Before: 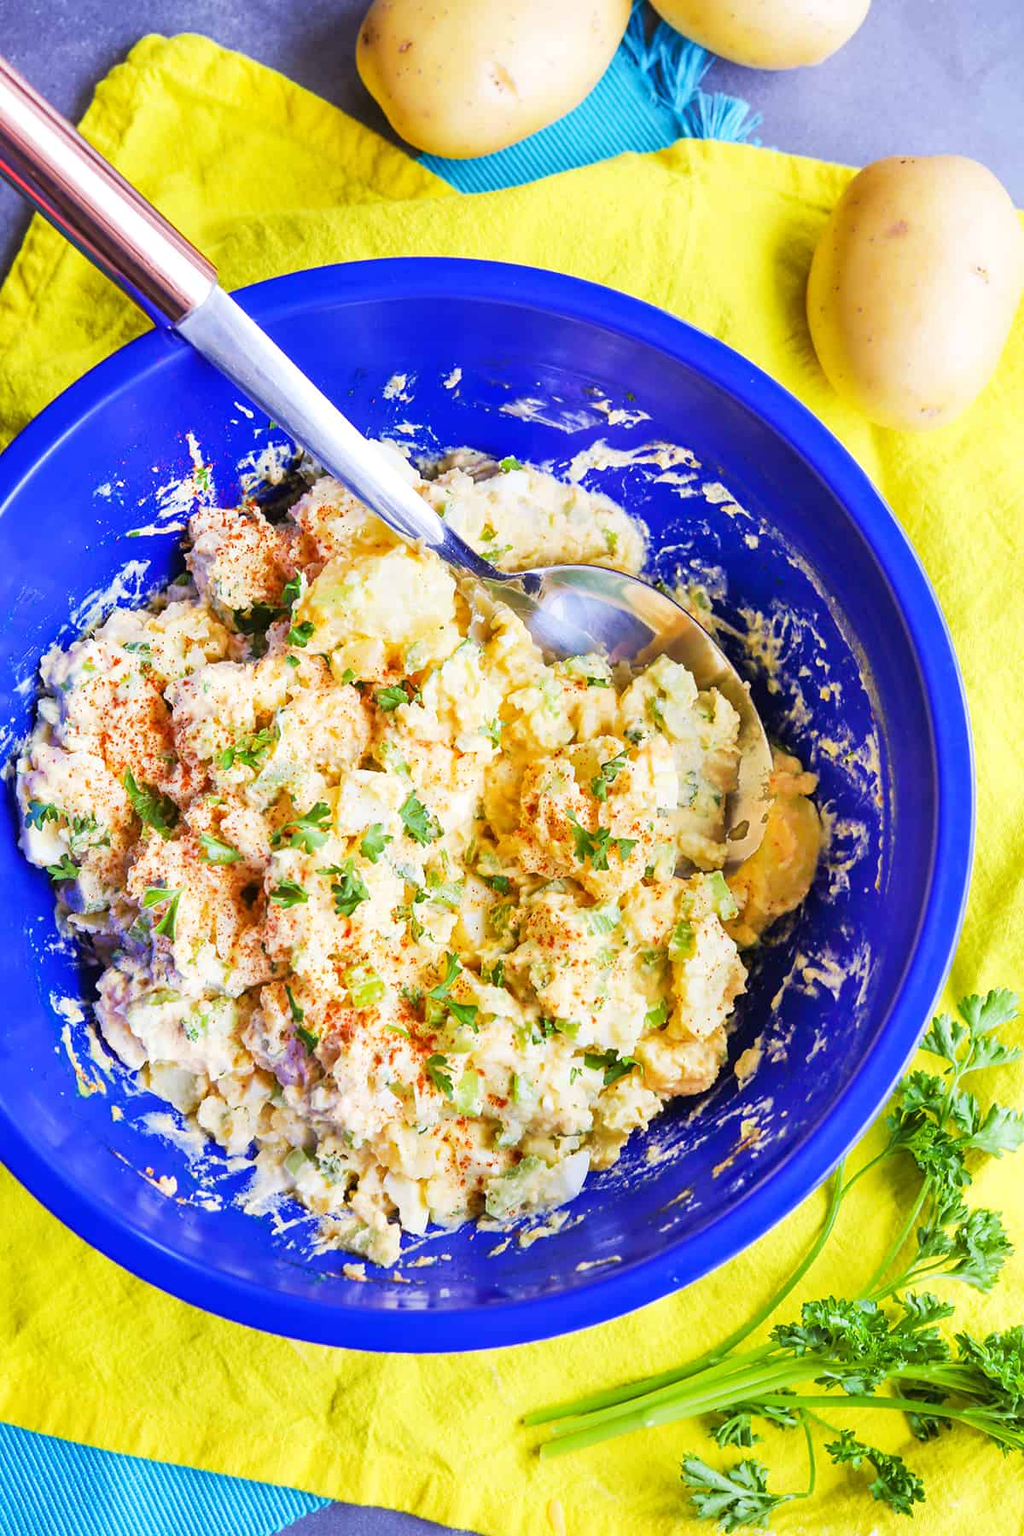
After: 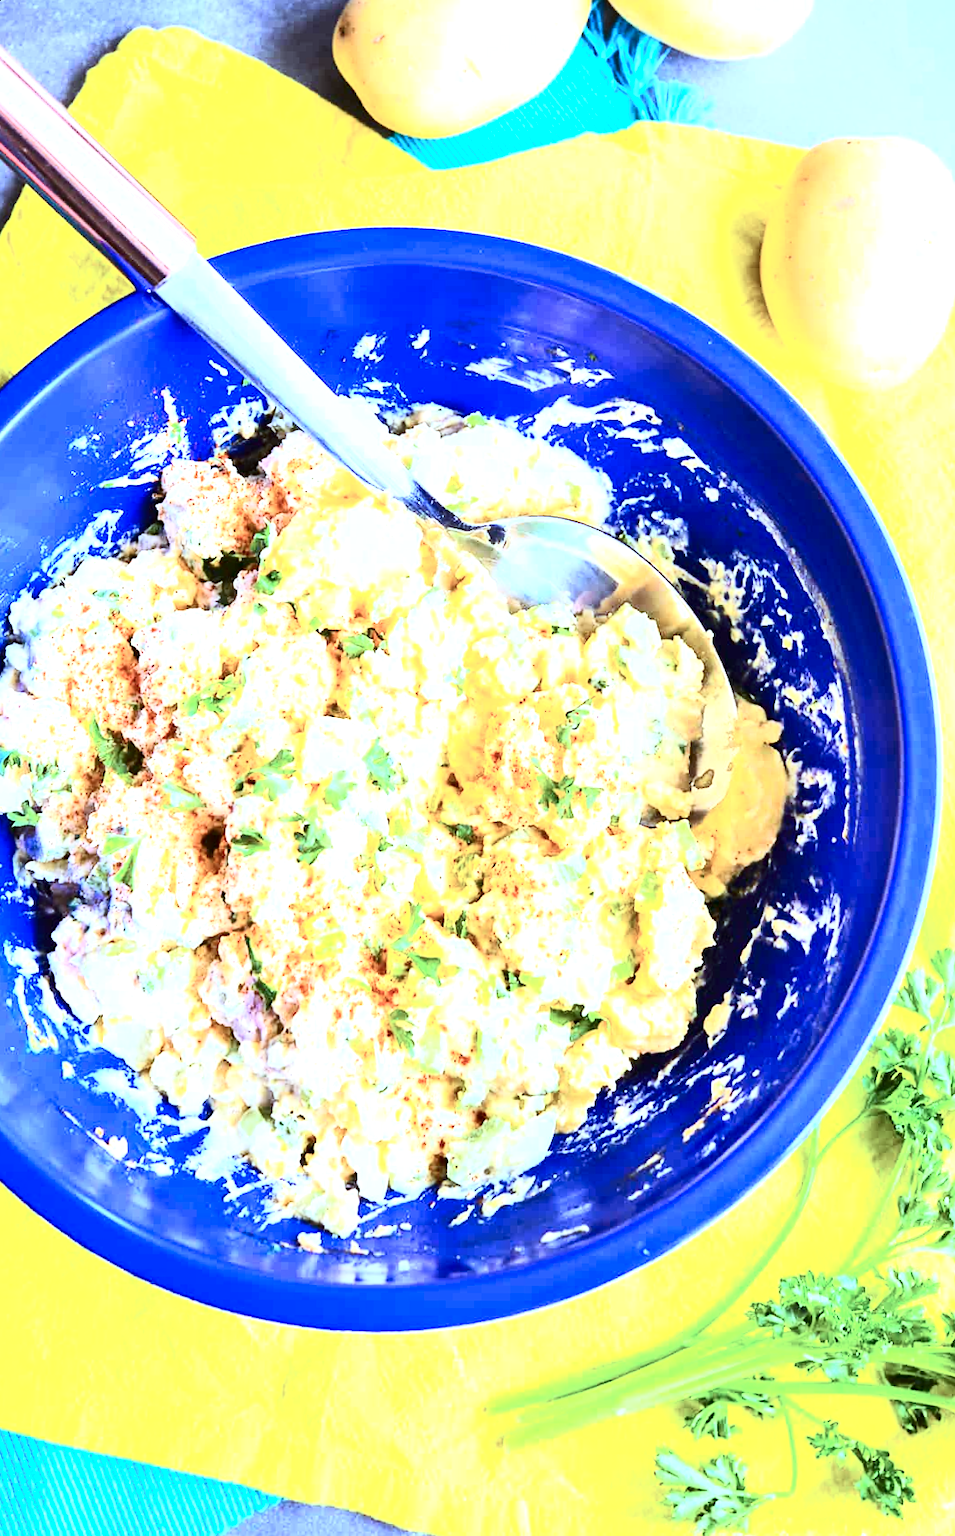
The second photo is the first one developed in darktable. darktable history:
exposure: exposure 1 EV, compensate highlight preservation false
white balance: emerald 1
contrast brightness saturation: contrast 0.4, brightness 0.05, saturation 0.25
rgb levels: preserve colors max RGB
rotate and perspective: rotation 0.215°, lens shift (vertical) -0.139, crop left 0.069, crop right 0.939, crop top 0.002, crop bottom 0.996
color correction: highlights a* -12.64, highlights b* -18.1, saturation 0.7
